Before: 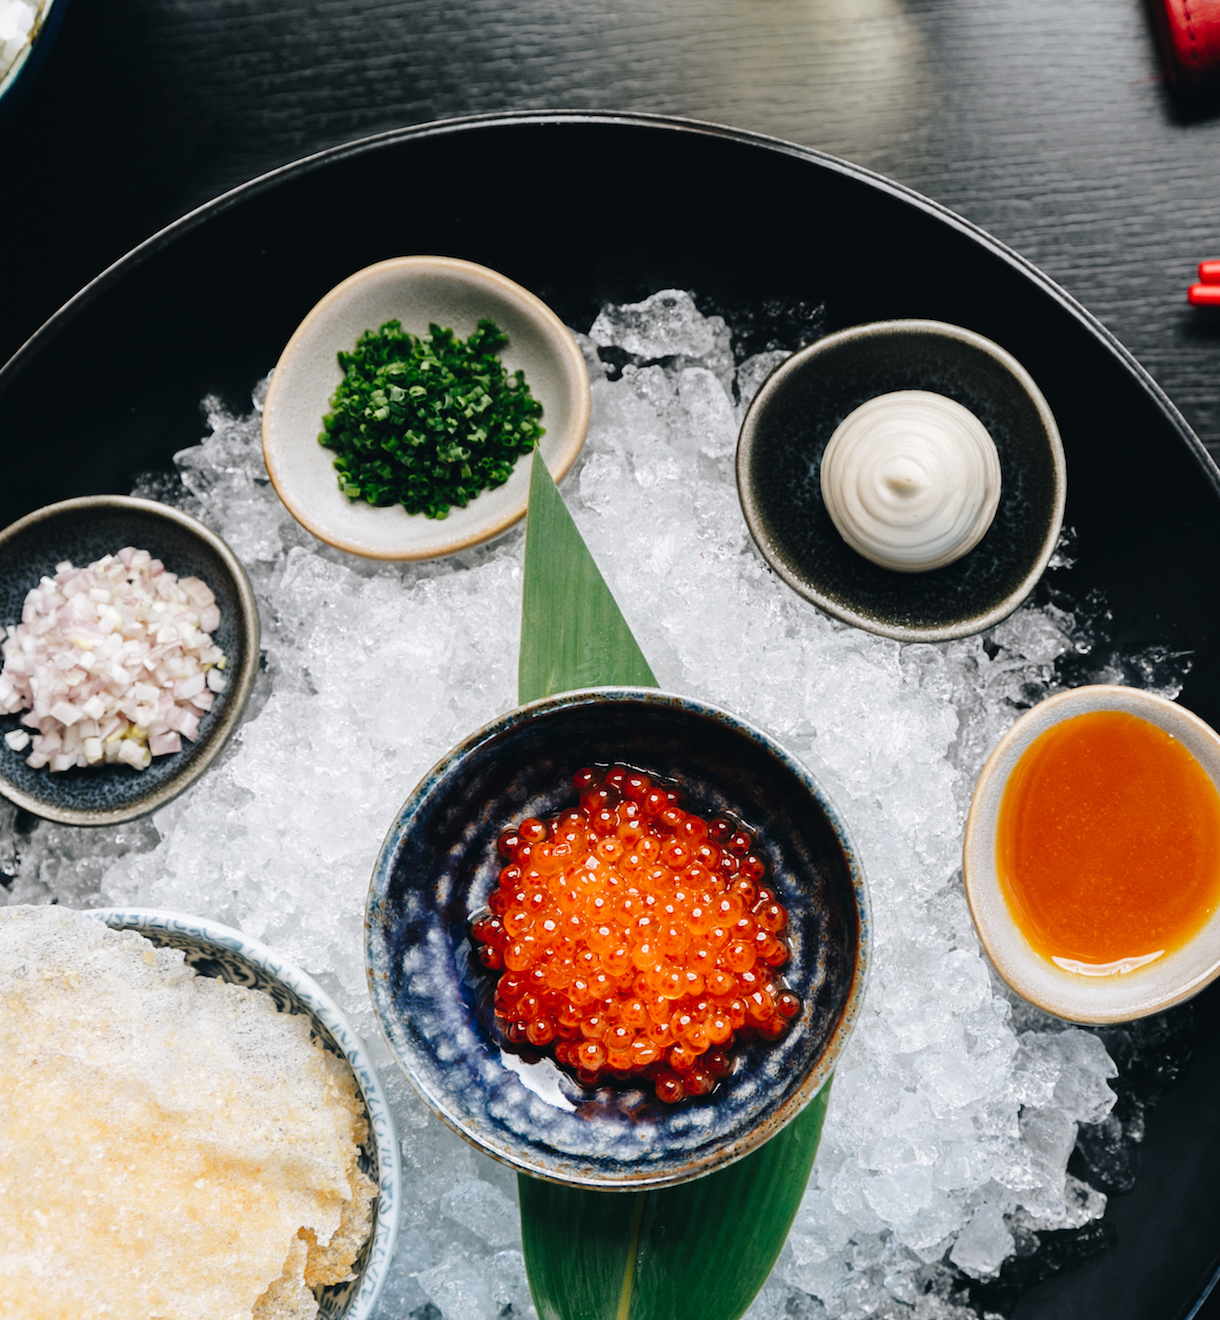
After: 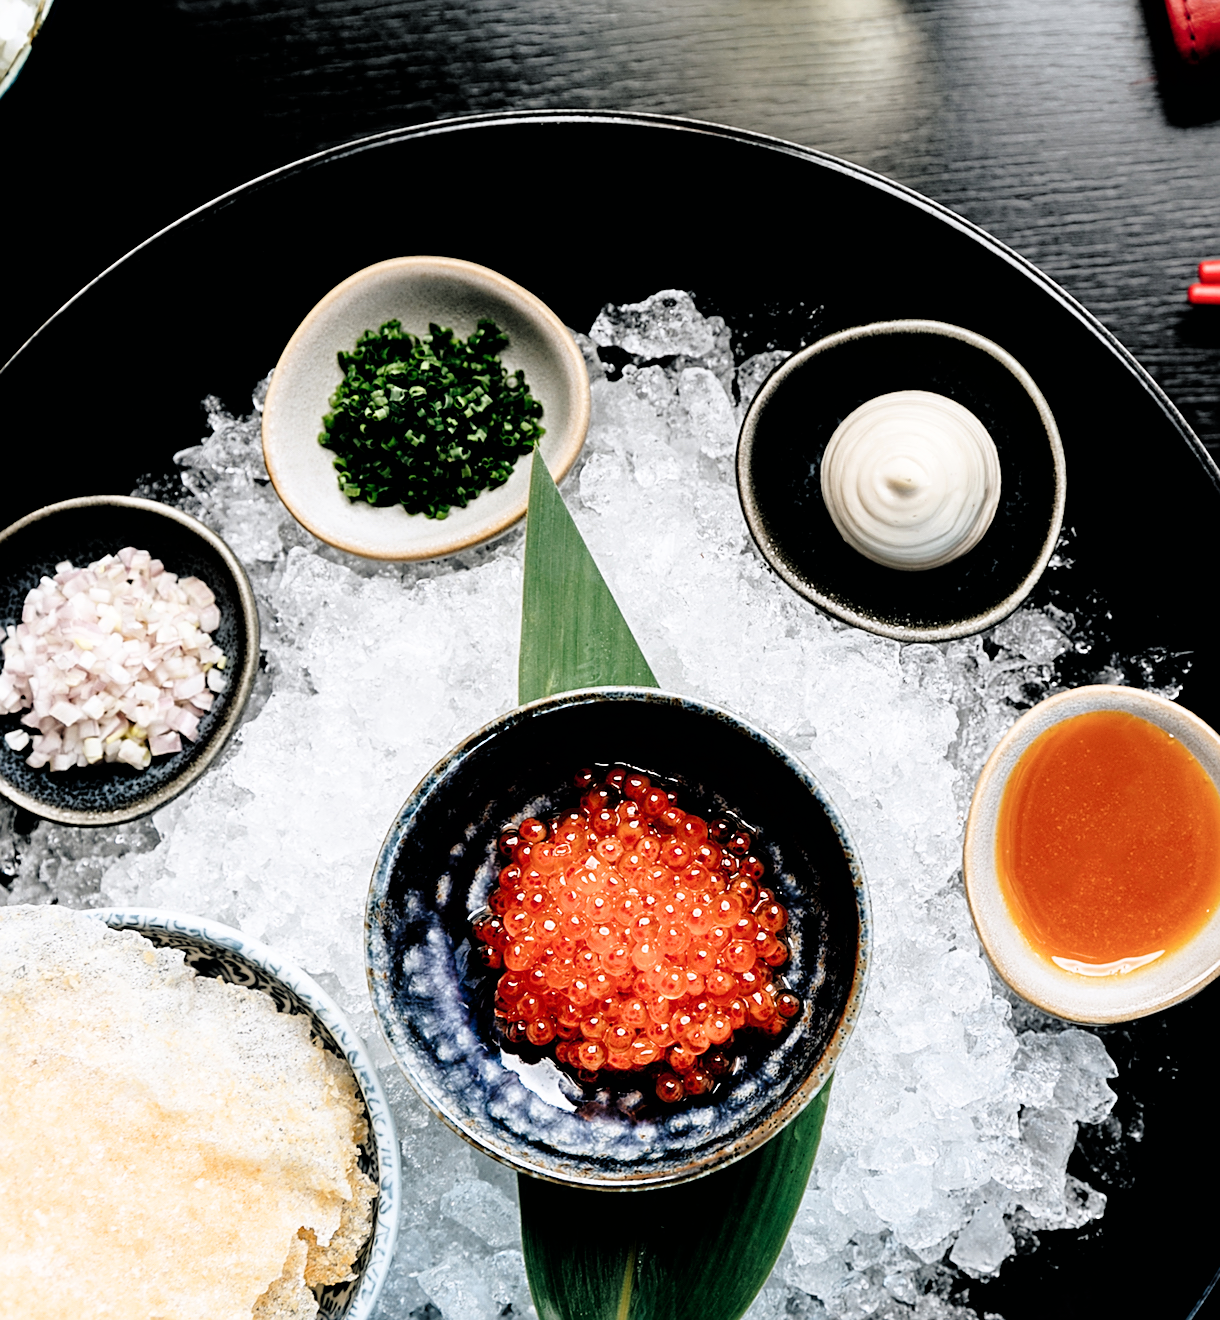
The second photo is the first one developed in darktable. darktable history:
sharpen: on, module defaults
filmic rgb: black relative exposure -3.64 EV, white relative exposure 2.44 EV, hardness 3.29
